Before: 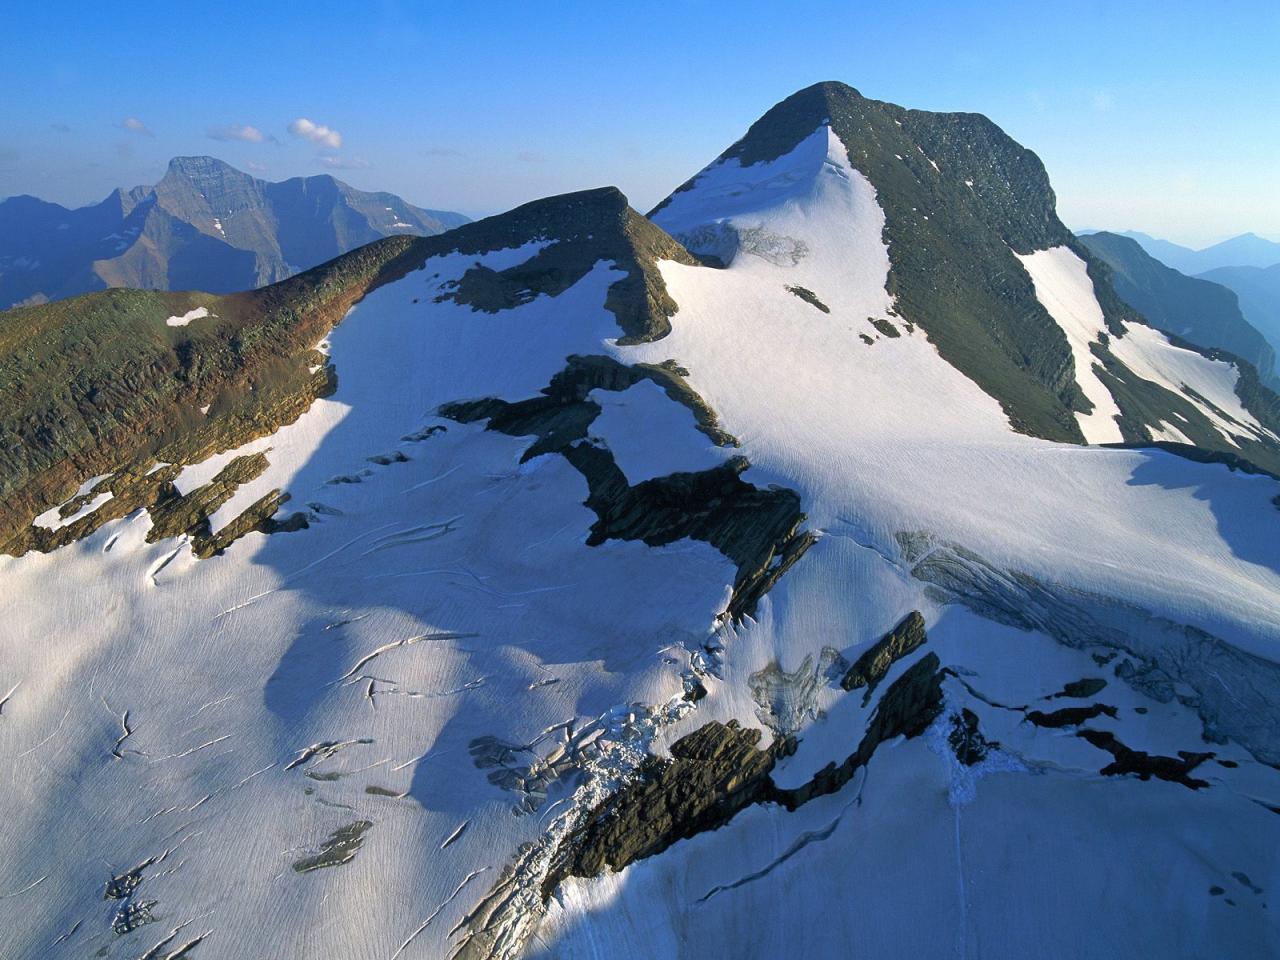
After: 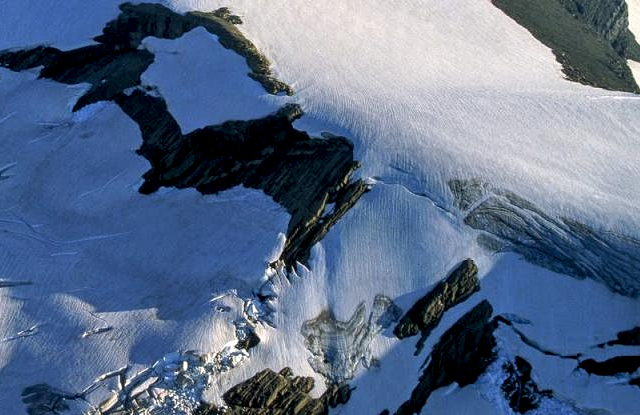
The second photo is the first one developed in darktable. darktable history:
local contrast: detail 150%
crop: left 34.952%, top 36.698%, right 15.007%, bottom 19.986%
